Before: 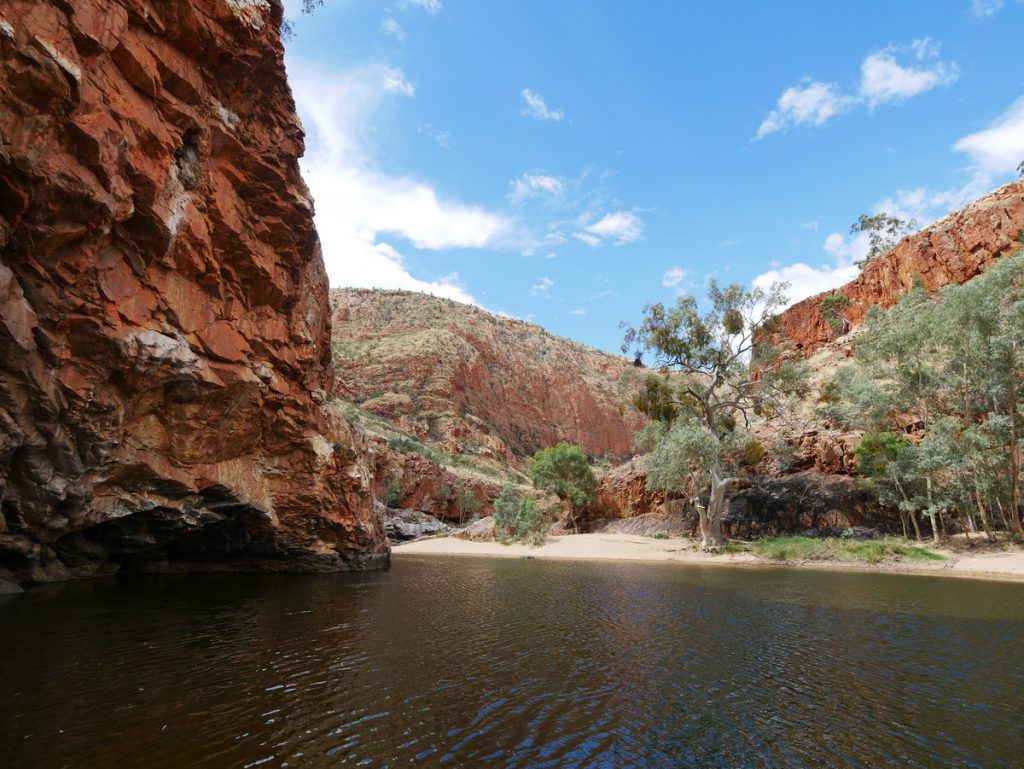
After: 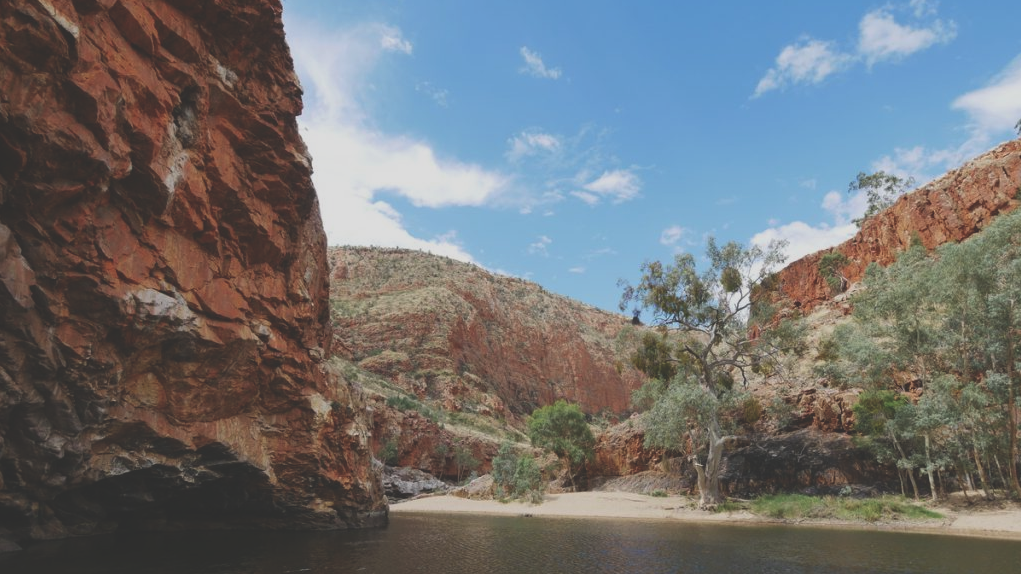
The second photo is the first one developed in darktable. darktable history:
exposure: black level correction -0.037, exposure -0.495 EV, compensate highlight preservation false
crop: left 0.266%, top 5.471%, bottom 19.766%
